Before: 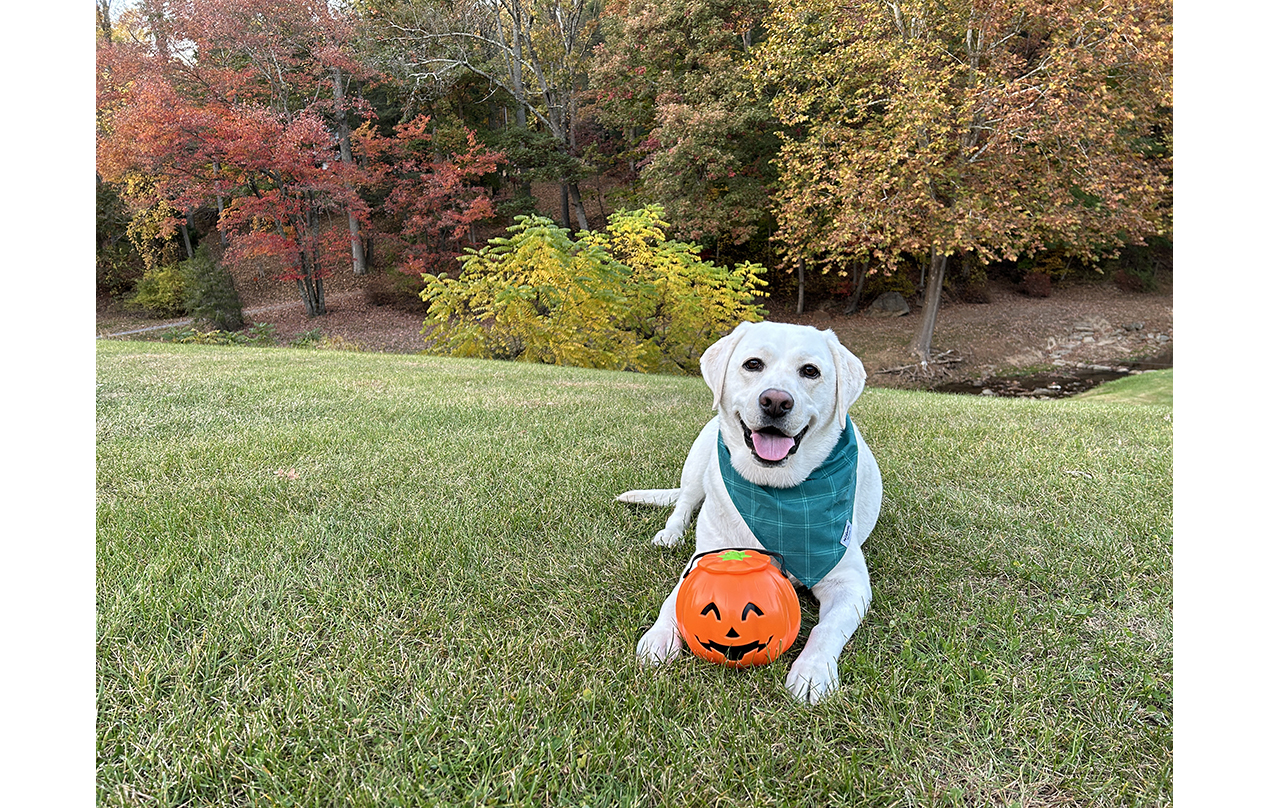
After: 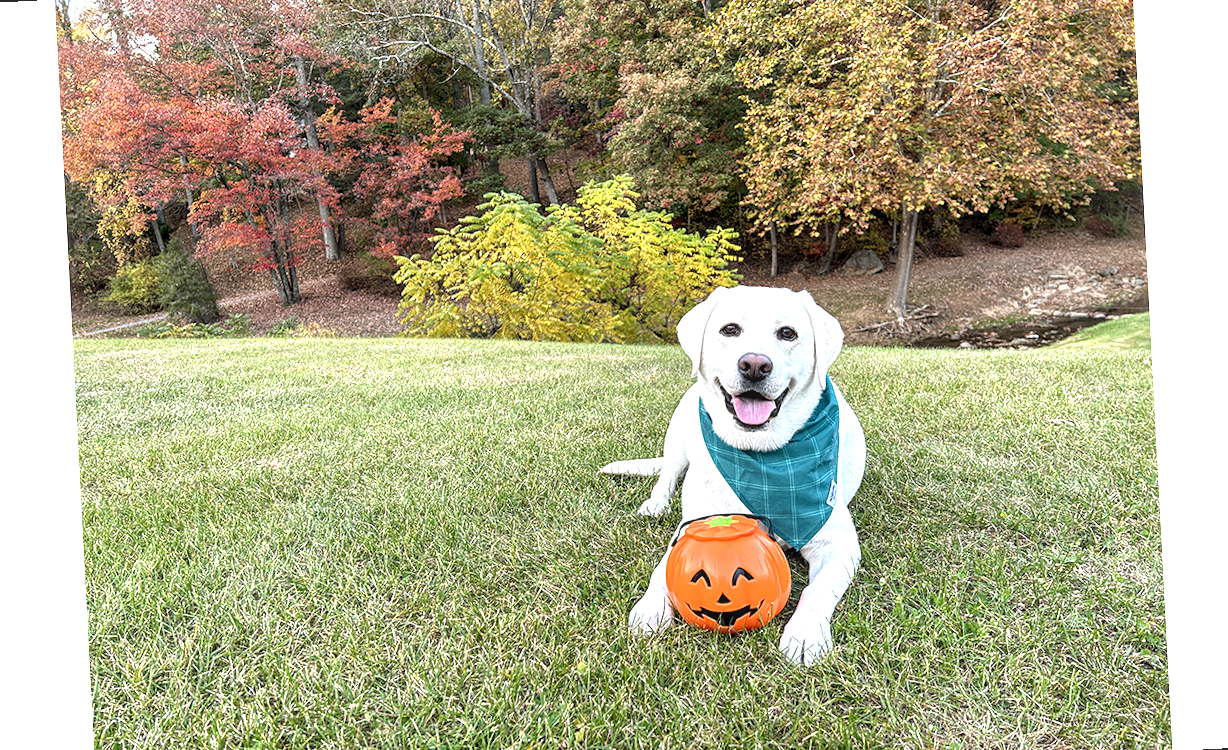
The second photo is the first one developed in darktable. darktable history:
exposure: black level correction 0, exposure 0.7 EV, compensate exposure bias true, compensate highlight preservation false
rotate and perspective: rotation -3°, crop left 0.031, crop right 0.968, crop top 0.07, crop bottom 0.93
local contrast: detail 130%
